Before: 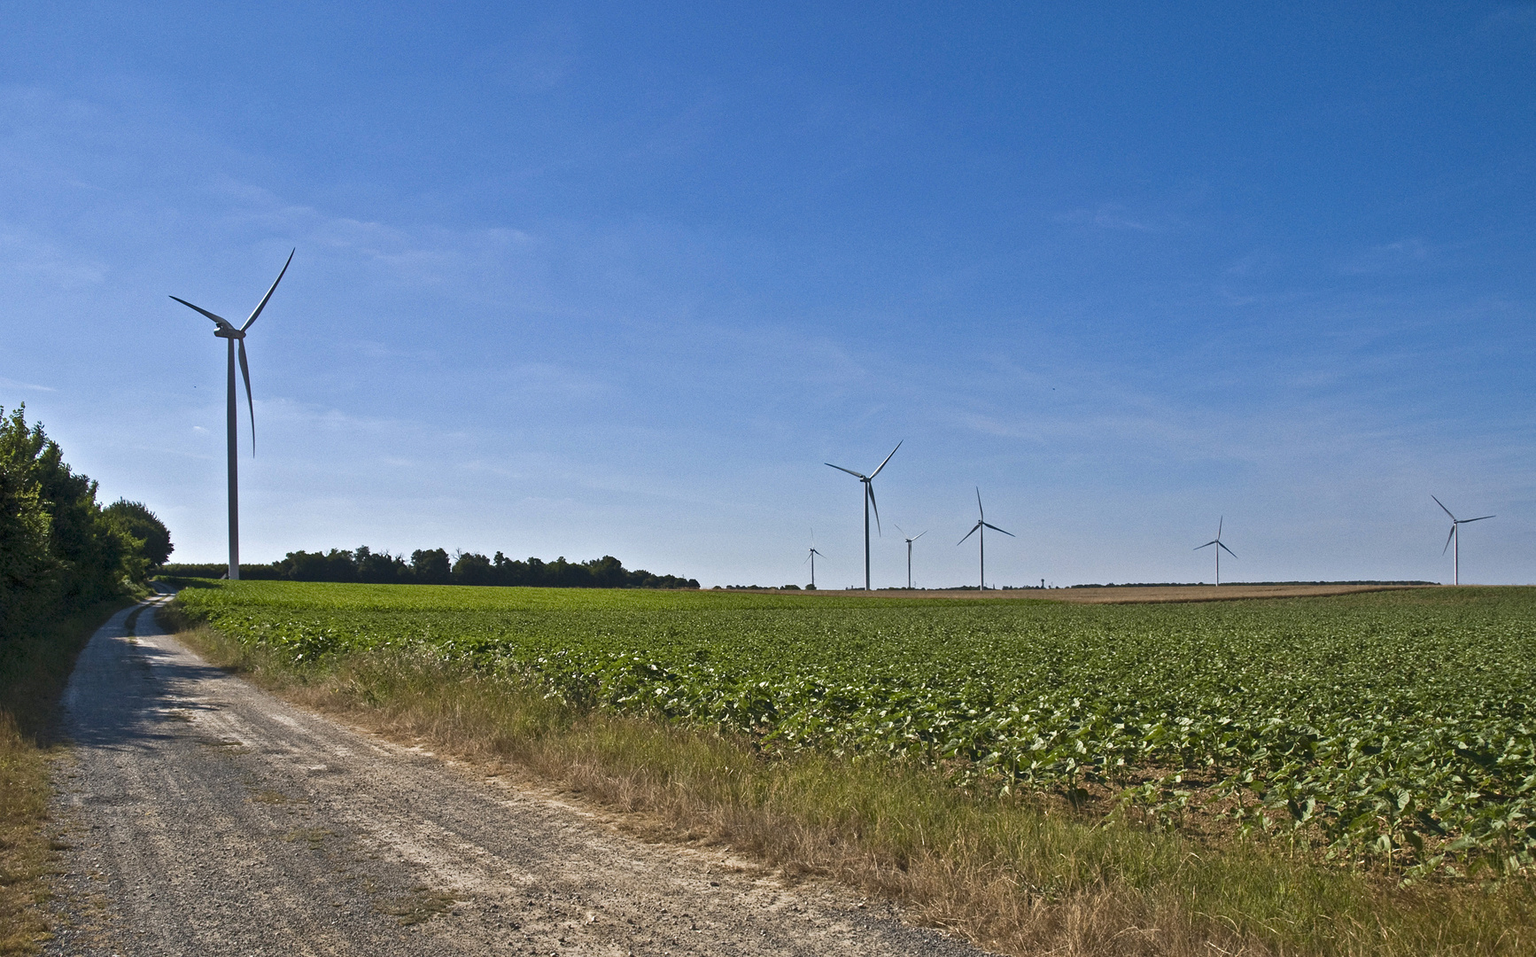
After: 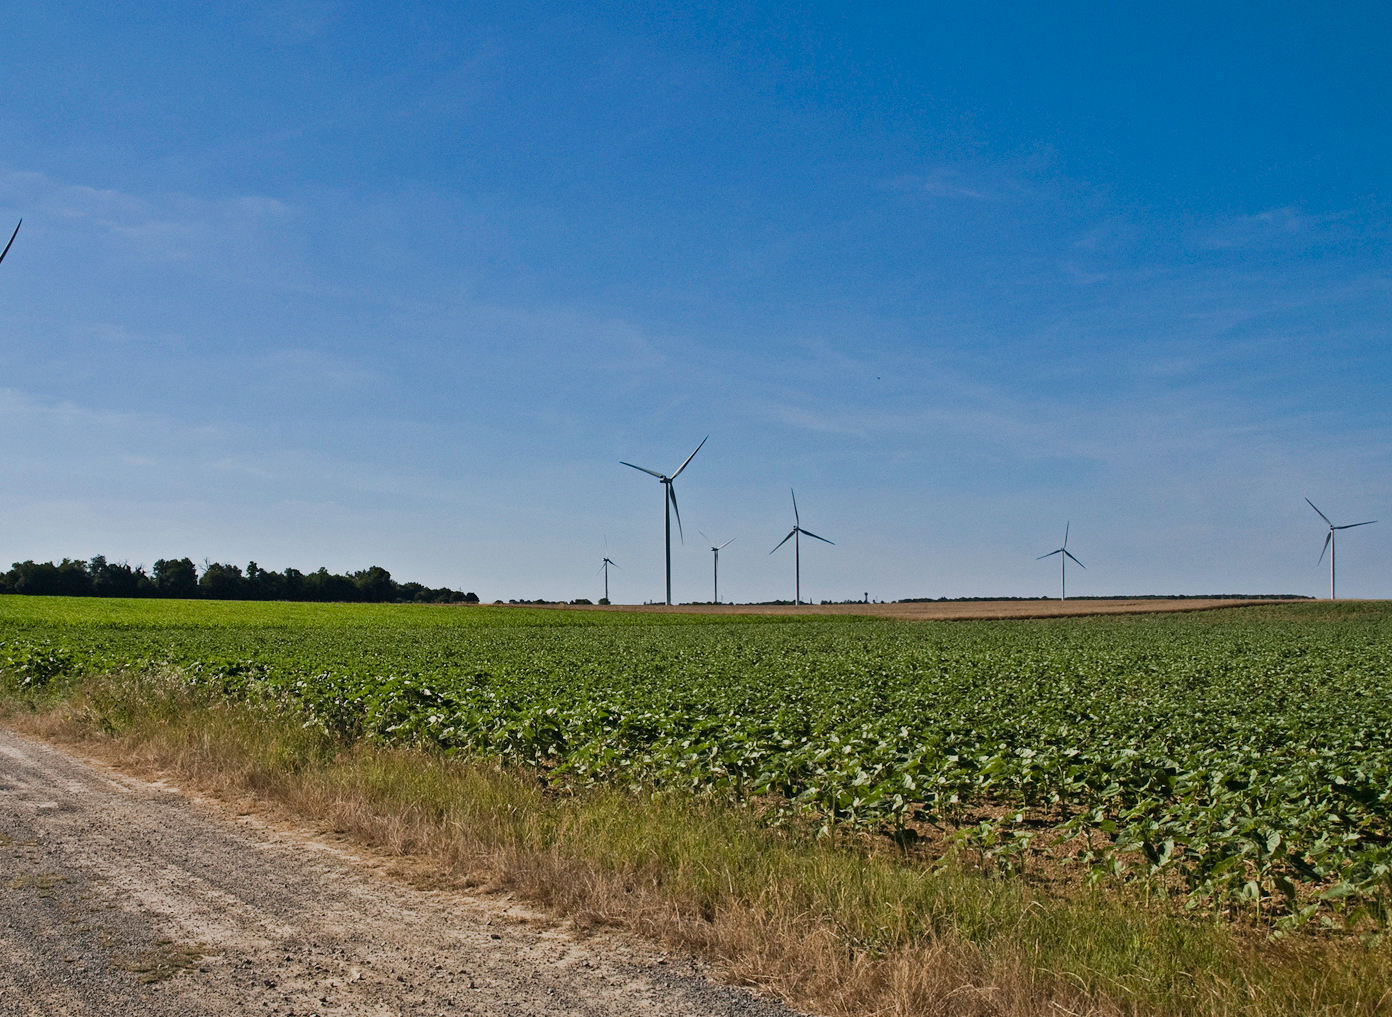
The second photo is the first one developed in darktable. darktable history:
crop and rotate: left 17.959%, top 5.771%, right 1.742%
filmic rgb: black relative exposure -7.65 EV, white relative exposure 4.56 EV, hardness 3.61
